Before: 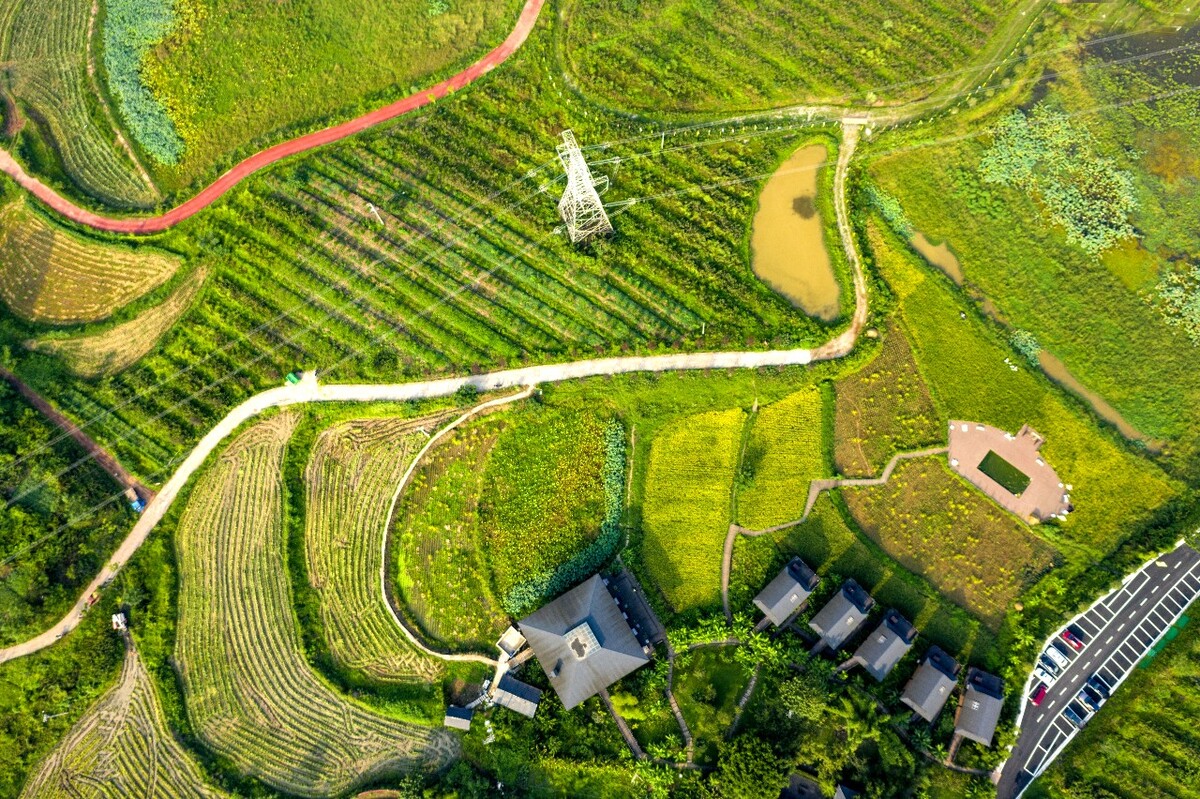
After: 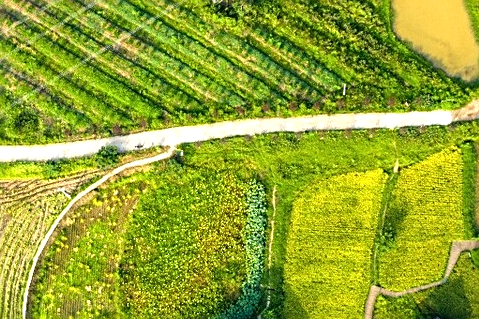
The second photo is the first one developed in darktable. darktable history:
exposure: exposure 0.197 EV, compensate highlight preservation false
crop: left 30%, top 30%, right 30%, bottom 30%
sharpen: on, module defaults
